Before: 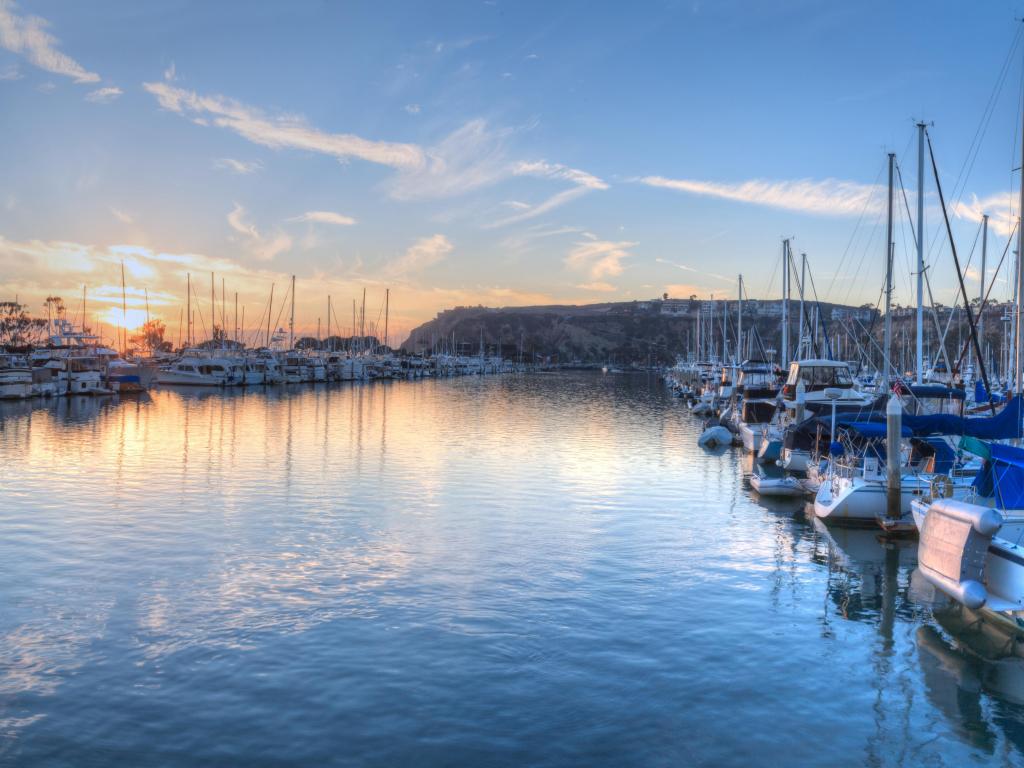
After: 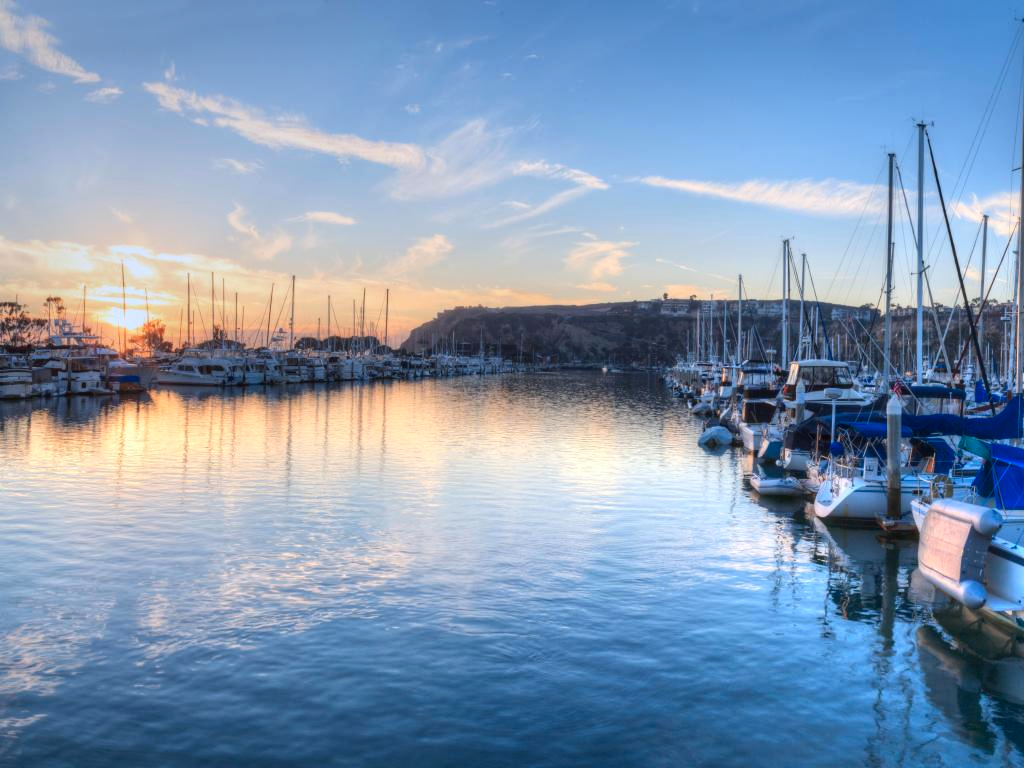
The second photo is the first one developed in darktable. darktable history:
contrast brightness saturation: contrast 0.147, brightness -0.006, saturation 0.096
